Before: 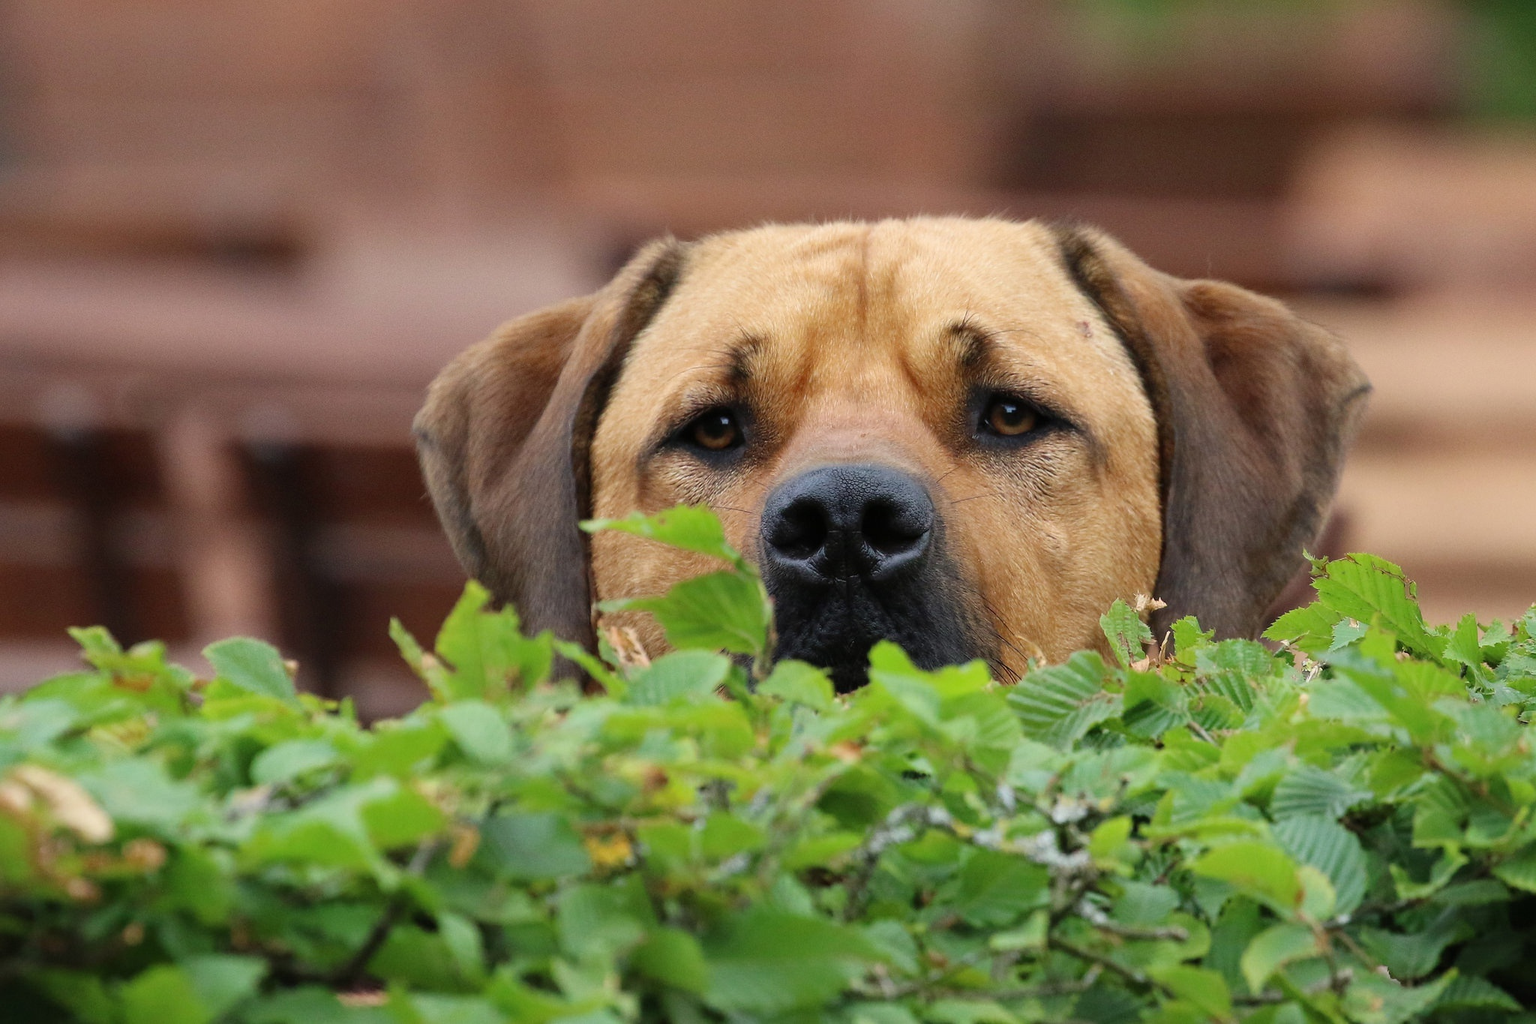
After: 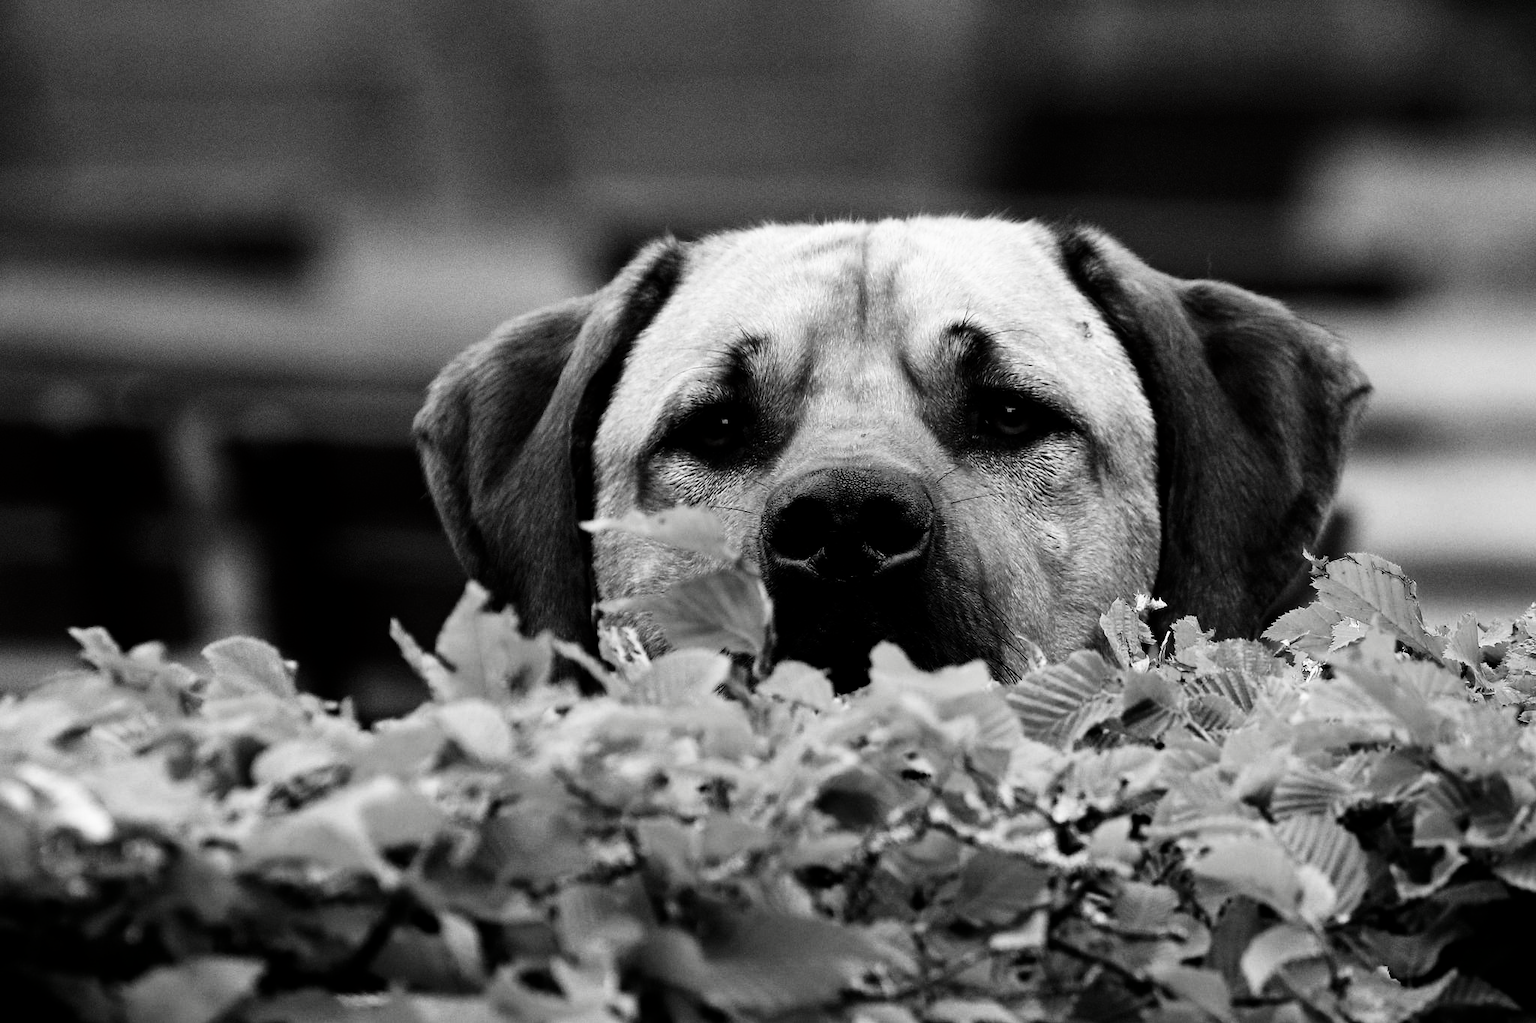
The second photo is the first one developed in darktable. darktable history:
contrast brightness saturation: contrast 0.025, brightness -0.995, saturation -0.991
haze removal: adaptive false
base curve: curves: ch0 [(0, 0.003) (0.001, 0.002) (0.006, 0.004) (0.02, 0.022) (0.048, 0.086) (0.094, 0.234) (0.162, 0.431) (0.258, 0.629) (0.385, 0.8) (0.548, 0.918) (0.751, 0.988) (1, 1)], preserve colors none
